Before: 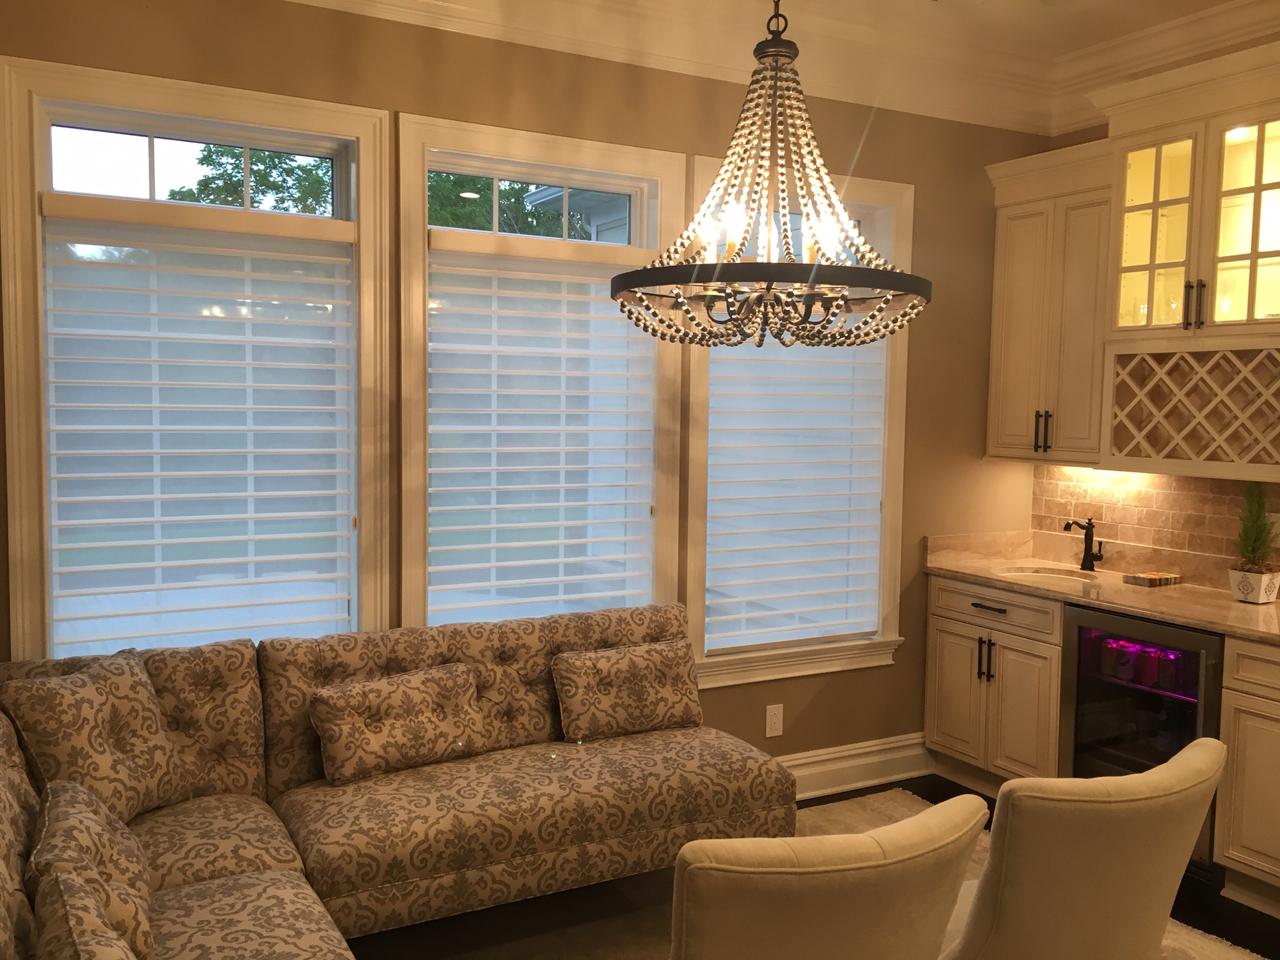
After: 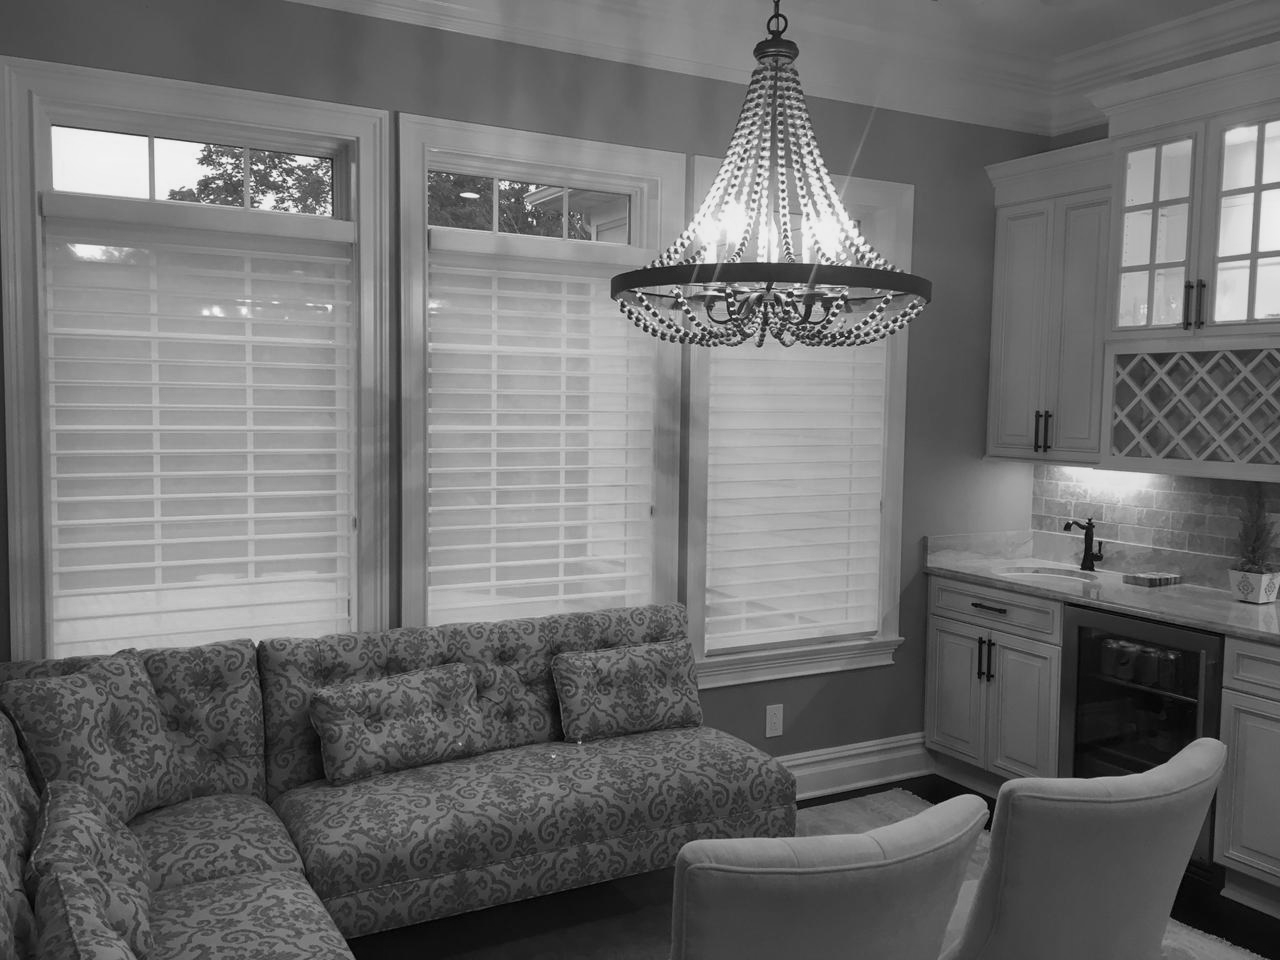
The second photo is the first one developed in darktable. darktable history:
color balance rgb: perceptual saturation grading › global saturation 30%, global vibrance 20%
monochrome: a 14.95, b -89.96
color zones: curves: ch0 [(0.068, 0.464) (0.25, 0.5) (0.48, 0.508) (0.75, 0.536) (0.886, 0.476) (0.967, 0.456)]; ch1 [(0.066, 0.456) (0.25, 0.5) (0.616, 0.508) (0.746, 0.56) (0.934, 0.444)]
